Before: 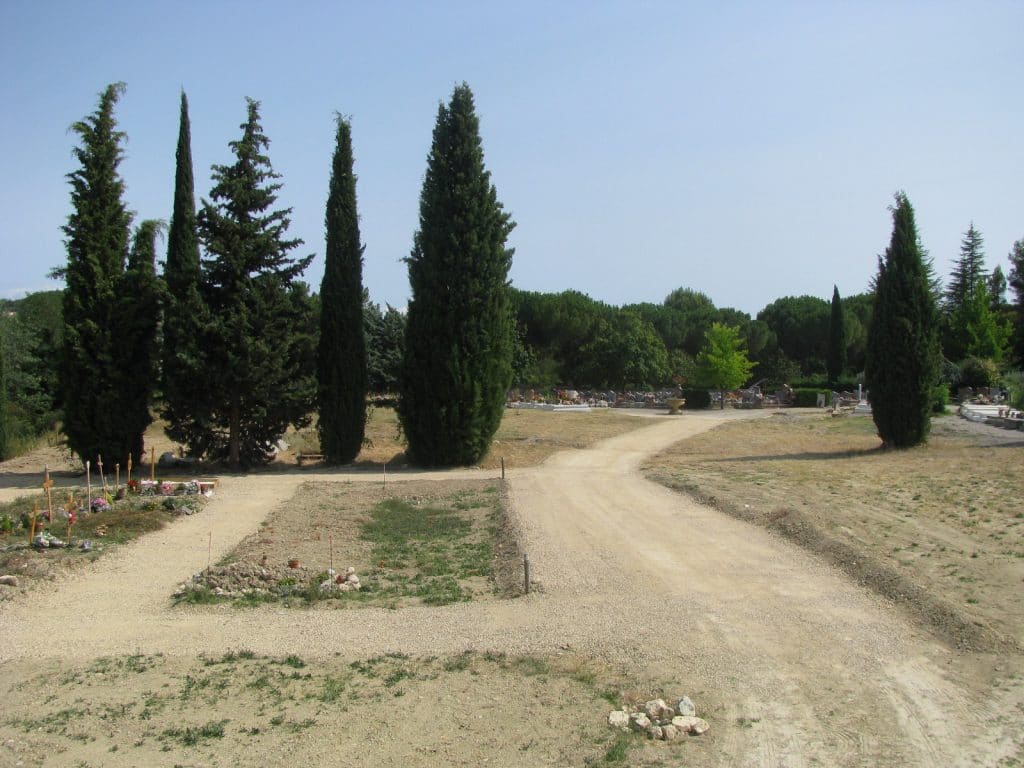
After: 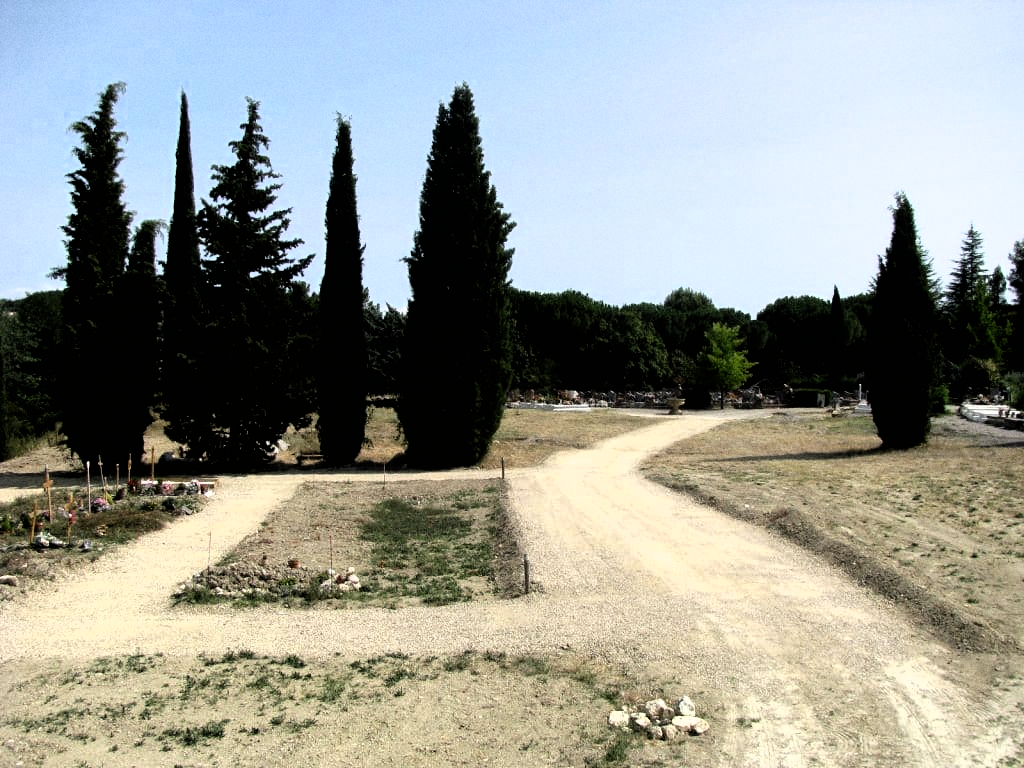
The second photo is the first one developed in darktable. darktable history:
grain: coarseness 22.88 ISO
filmic rgb: black relative exposure -8.2 EV, white relative exposure 2.2 EV, threshold 3 EV, hardness 7.11, latitude 85.74%, contrast 1.696, highlights saturation mix -4%, shadows ↔ highlights balance -2.69%, color science v5 (2021), contrast in shadows safe, contrast in highlights safe, enable highlight reconstruction true
exposure: black level correction 0.012, compensate highlight preservation false
